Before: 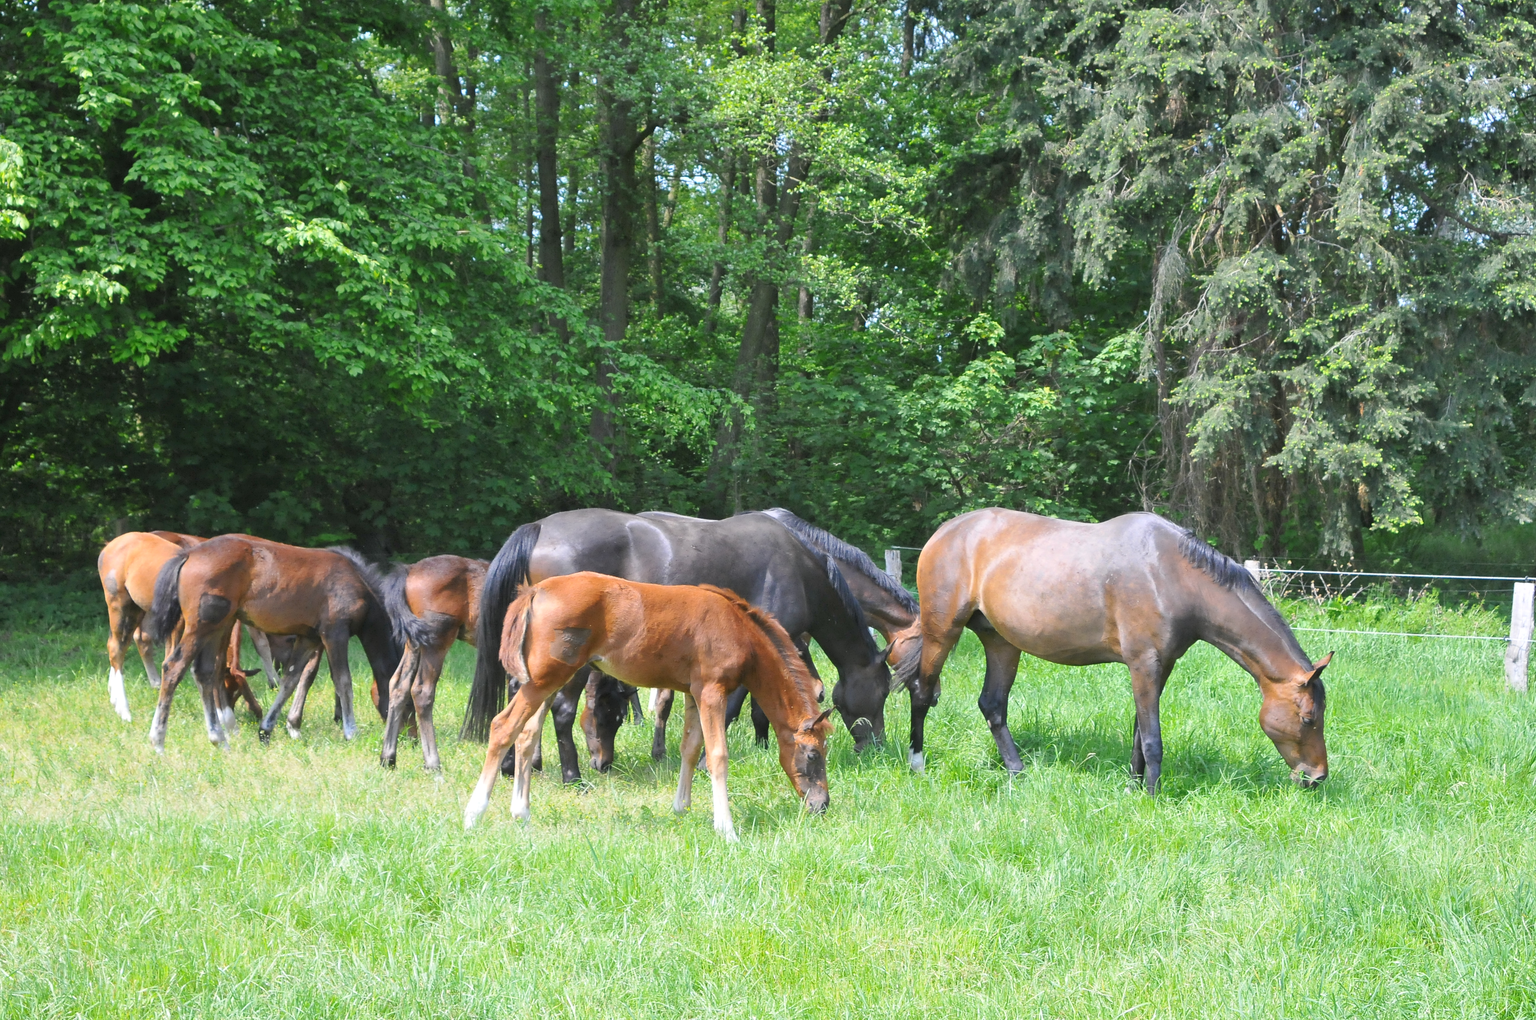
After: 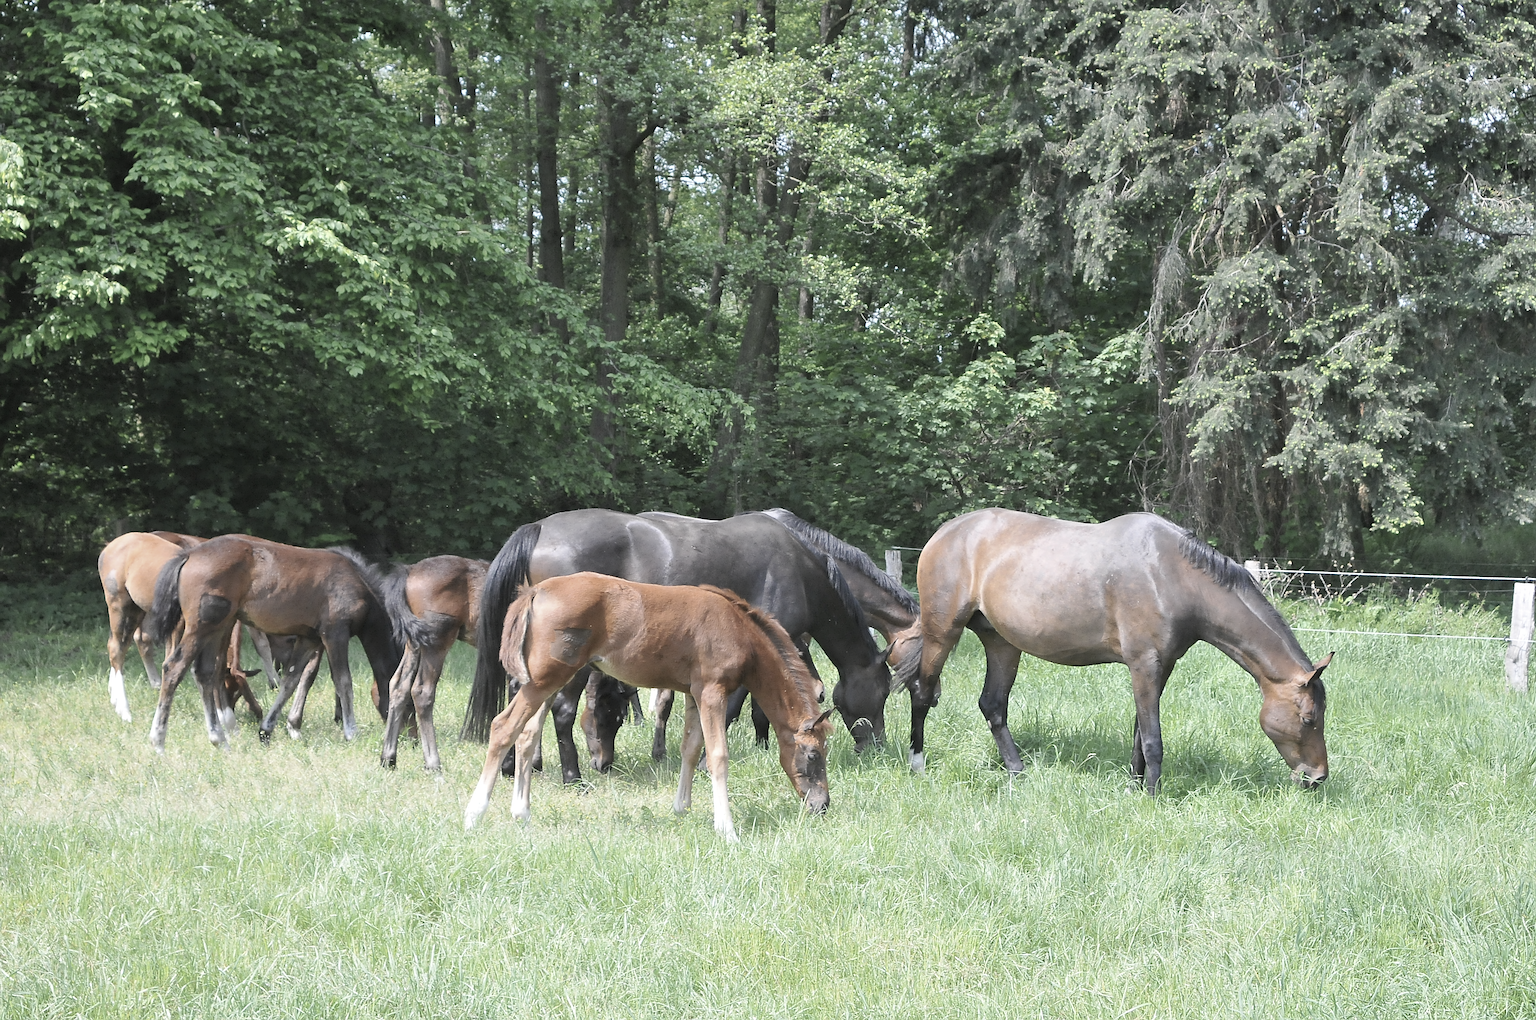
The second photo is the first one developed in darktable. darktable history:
color correction: highlights b* 0.024, saturation 0.467
sharpen: on, module defaults
